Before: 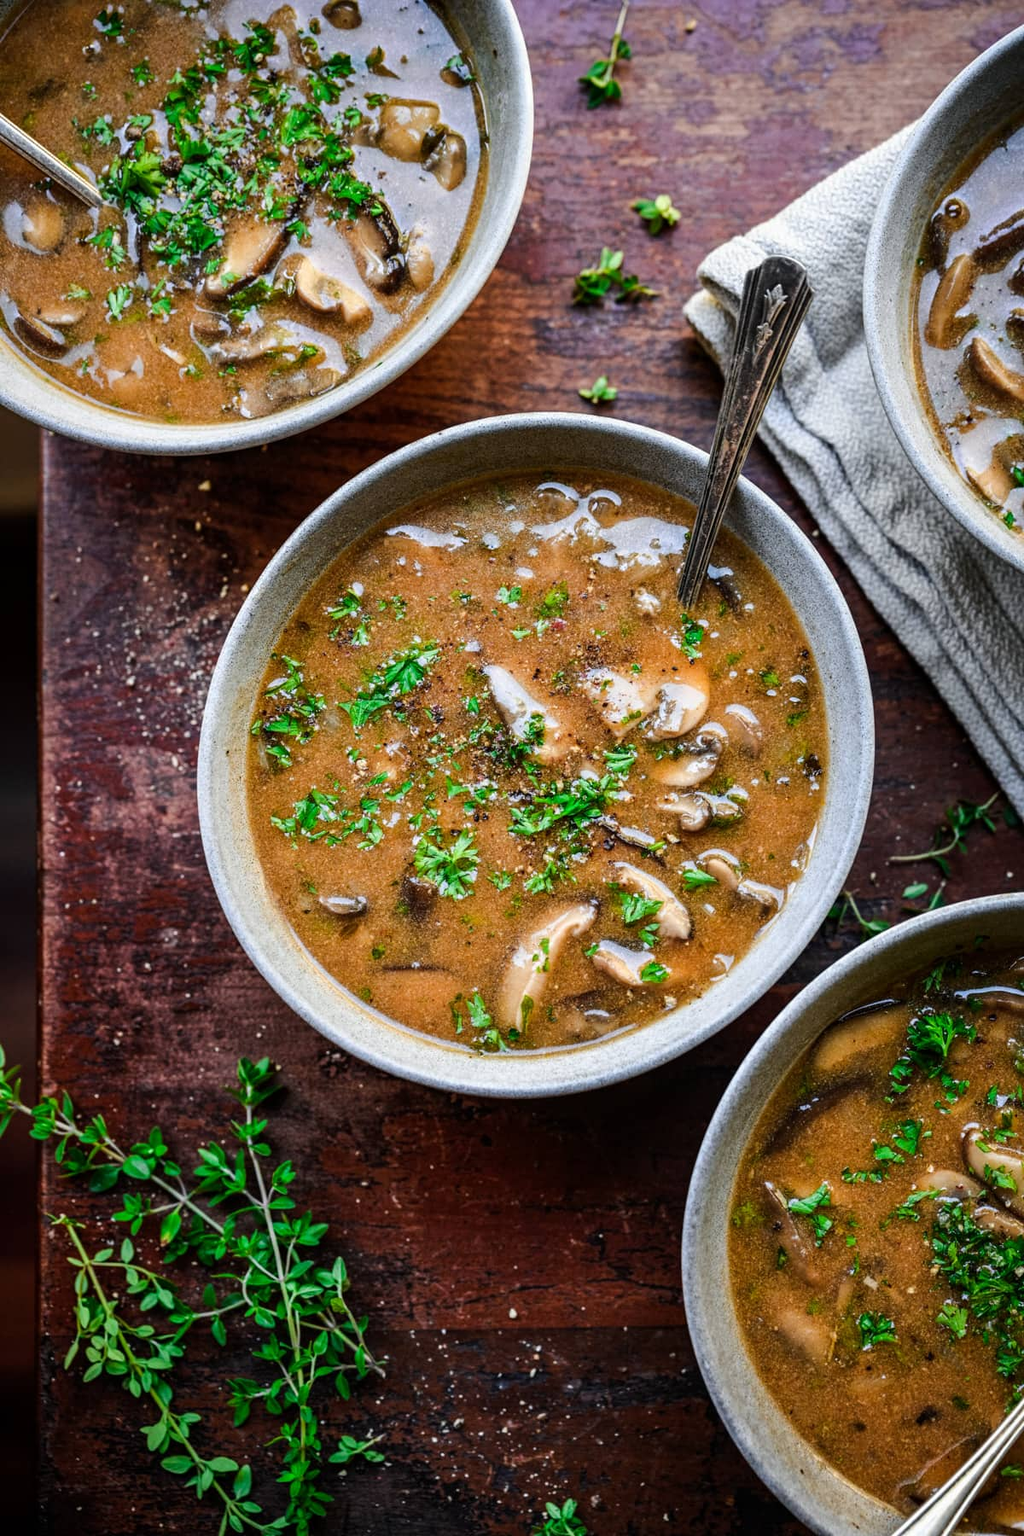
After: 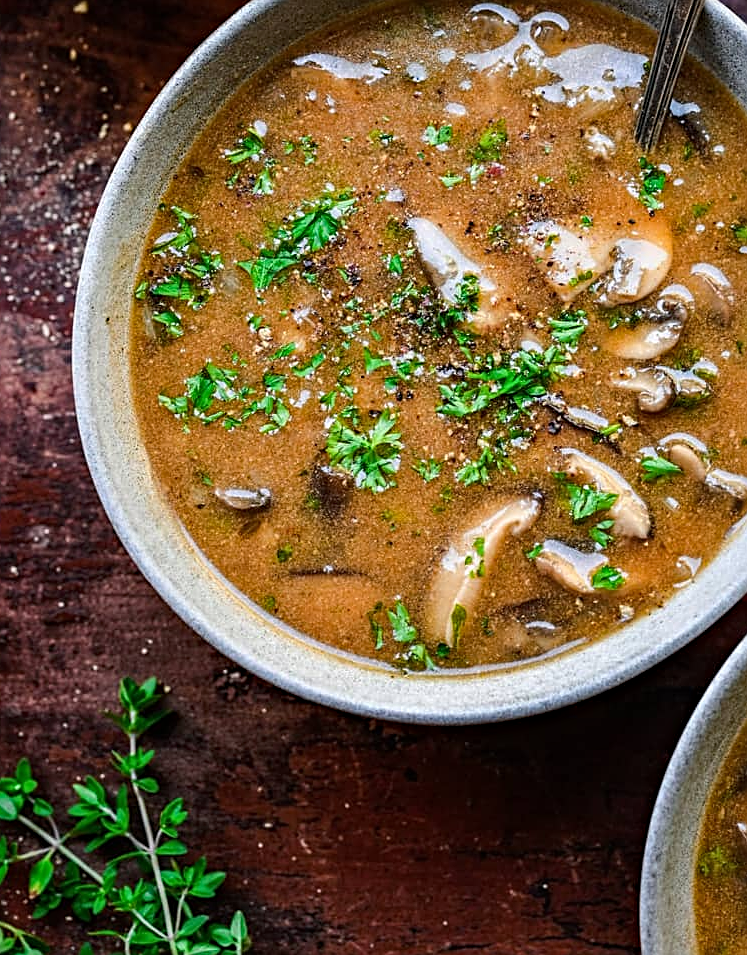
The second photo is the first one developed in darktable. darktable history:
sharpen: on, module defaults
crop: left 13.296%, top 31.269%, right 24.408%, bottom 15.629%
haze removal: compatibility mode true, adaptive false
